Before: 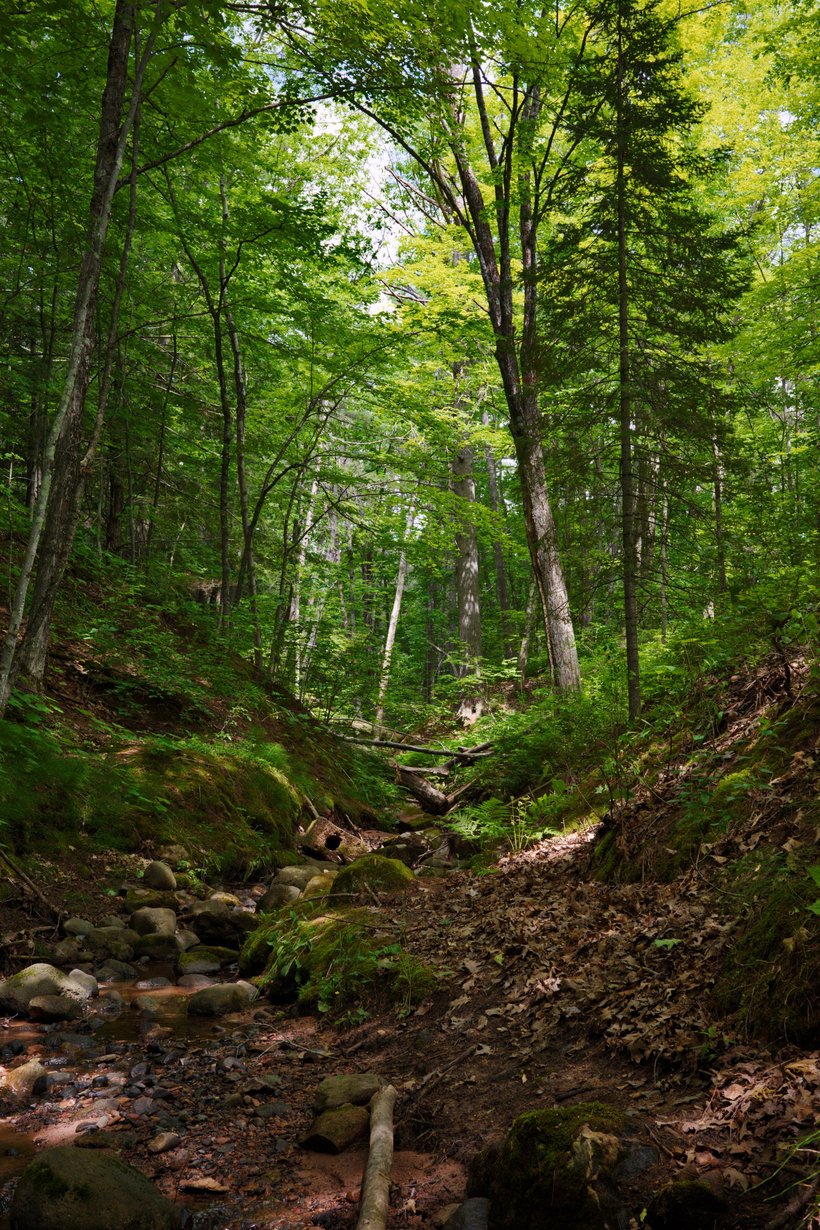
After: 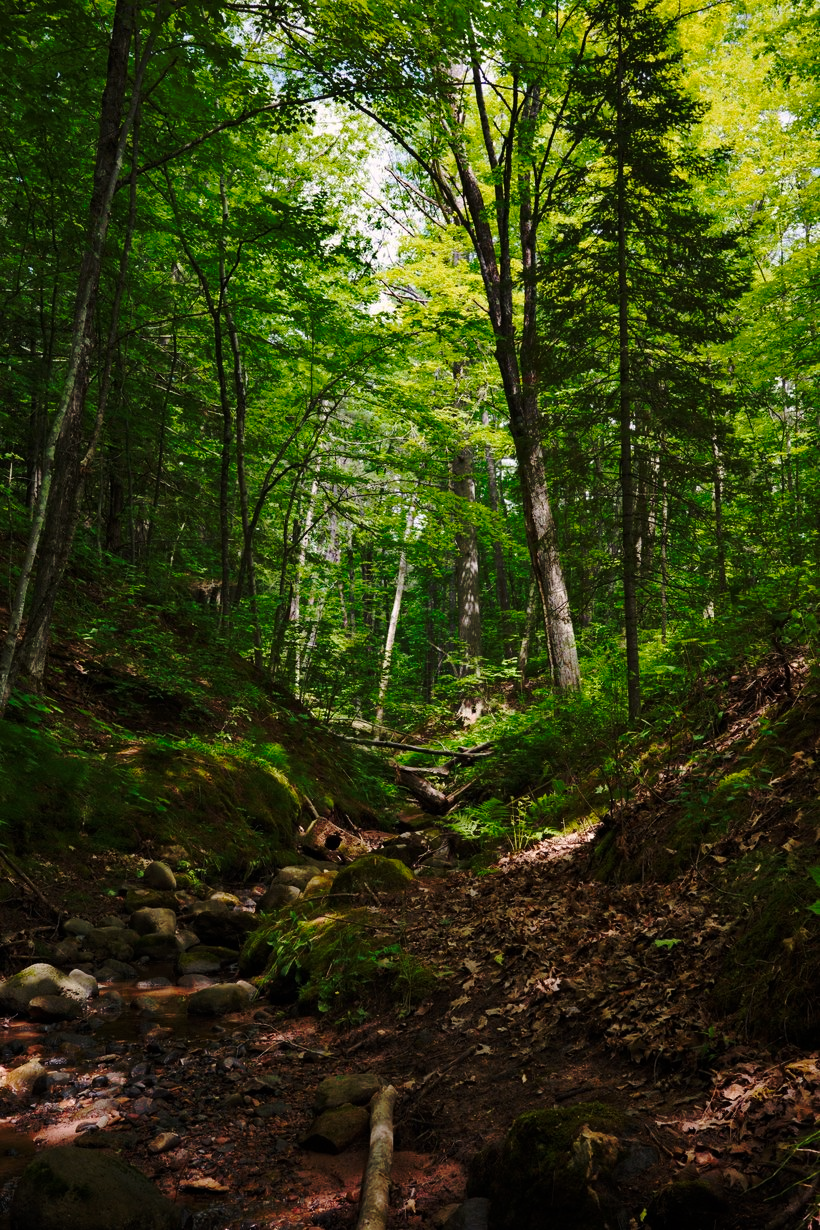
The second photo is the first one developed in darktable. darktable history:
base curve: curves: ch0 [(0, 0) (0.073, 0.04) (0.157, 0.139) (0.492, 0.492) (0.758, 0.758) (1, 1)], preserve colors none
white balance: red 1.009, blue 0.985
